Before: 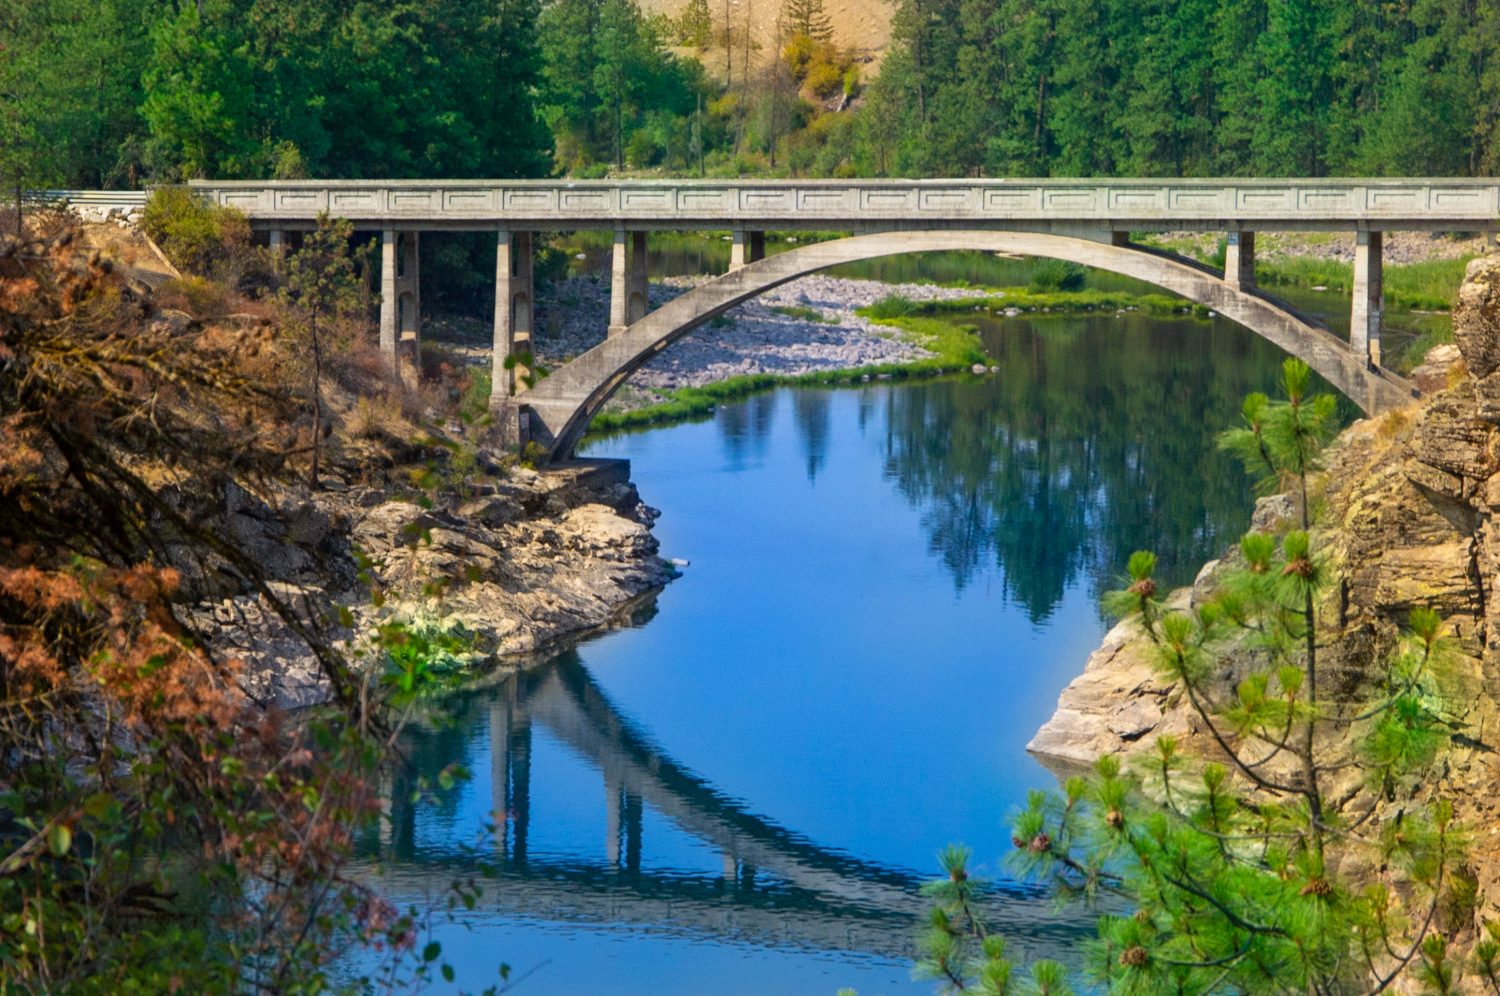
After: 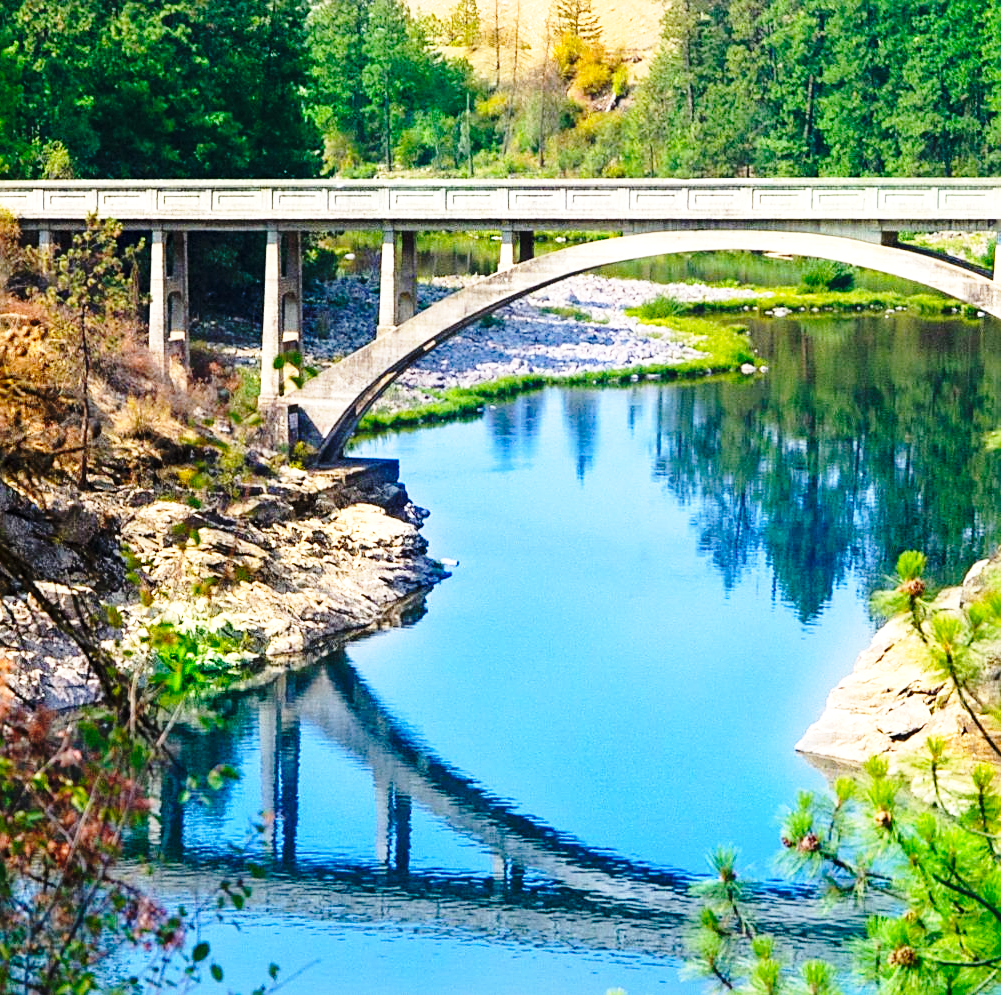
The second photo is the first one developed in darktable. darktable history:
base curve: curves: ch0 [(0, 0) (0.04, 0.03) (0.133, 0.232) (0.448, 0.748) (0.843, 0.968) (1, 1)], preserve colors none
sharpen: on, module defaults
exposure: exposure 0.646 EV, compensate exposure bias true, compensate highlight preservation false
crop and rotate: left 15.408%, right 17.815%
